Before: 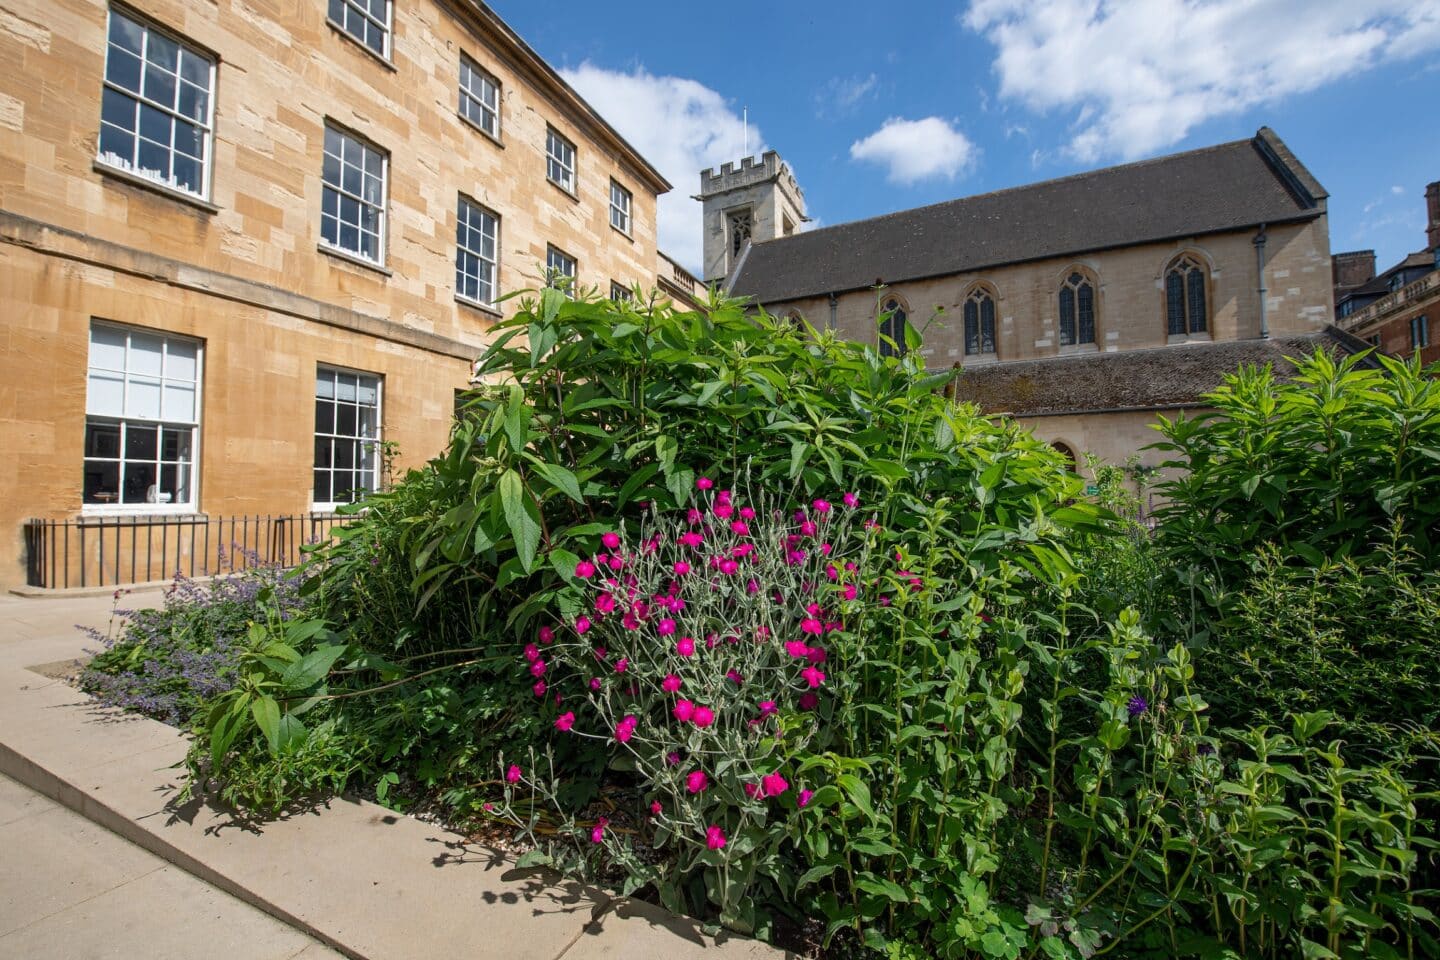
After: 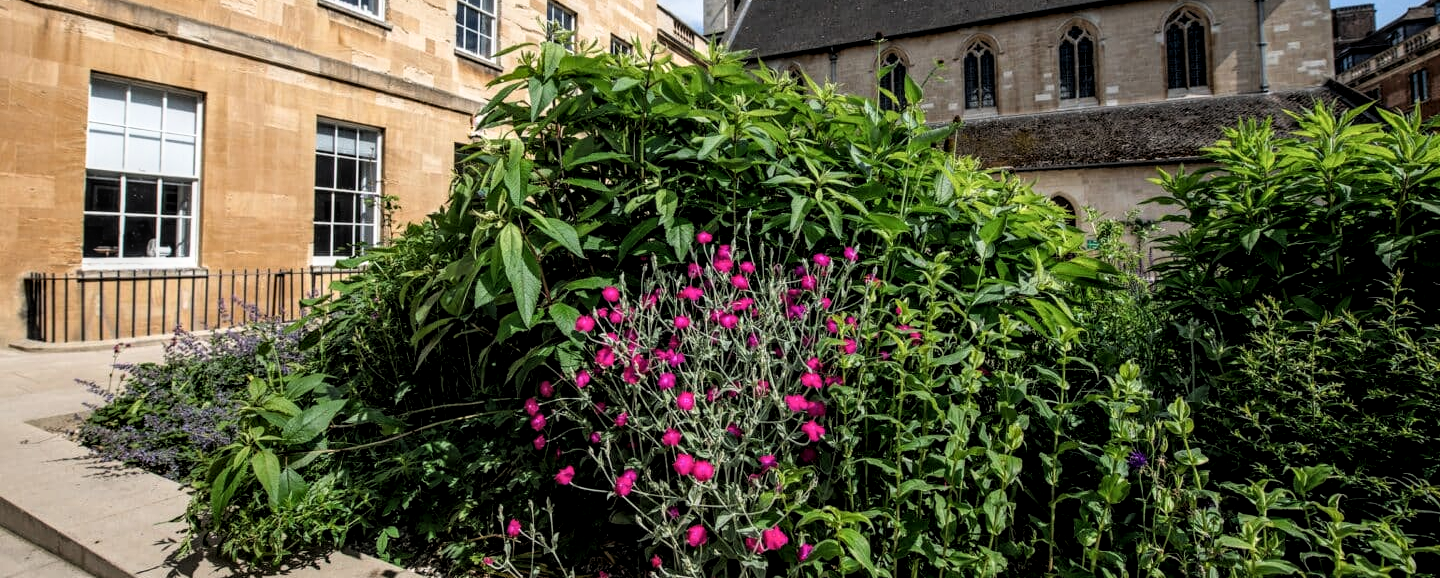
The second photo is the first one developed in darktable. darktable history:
filmic rgb: black relative exposure -8.66 EV, white relative exposure 2.68 EV, threshold 3.04 EV, target black luminance 0%, target white luminance 99.931%, hardness 6.26, latitude 74.86%, contrast 1.319, highlights saturation mix -5.08%, enable highlight reconstruction true
local contrast: detail 130%
crop and rotate: top 25.692%, bottom 14.044%
